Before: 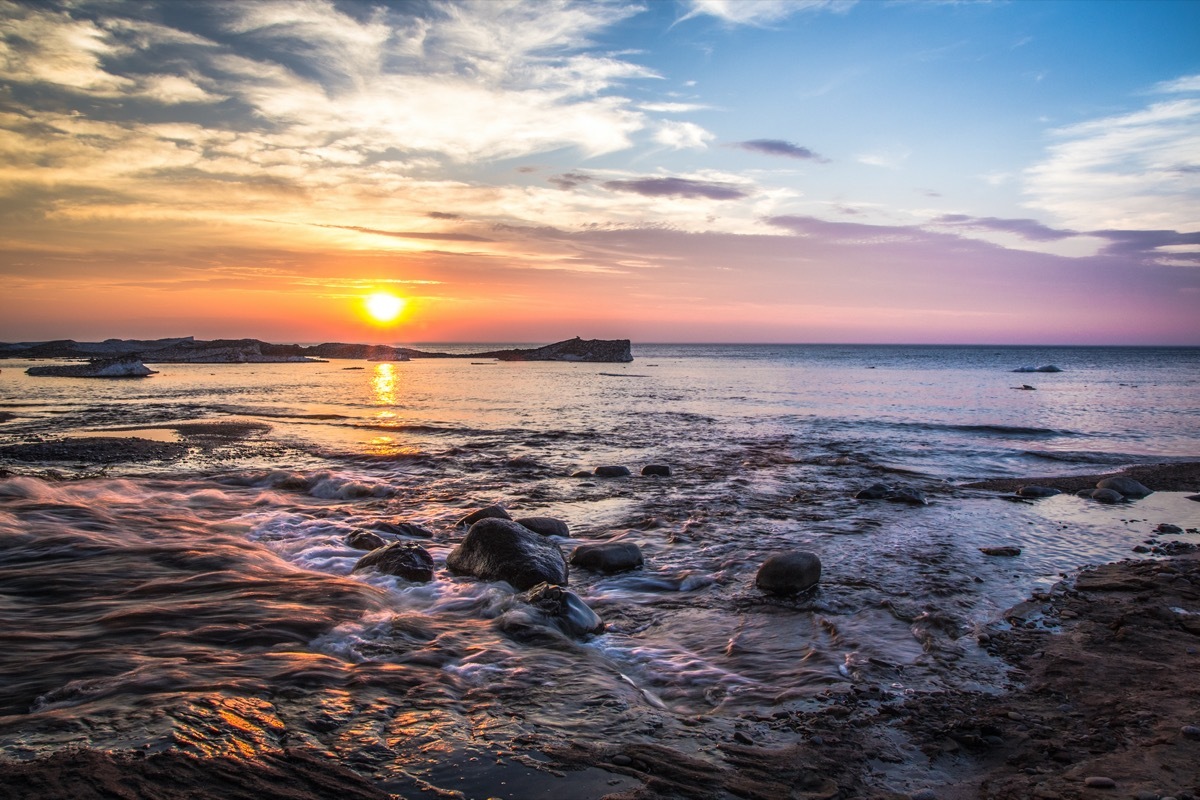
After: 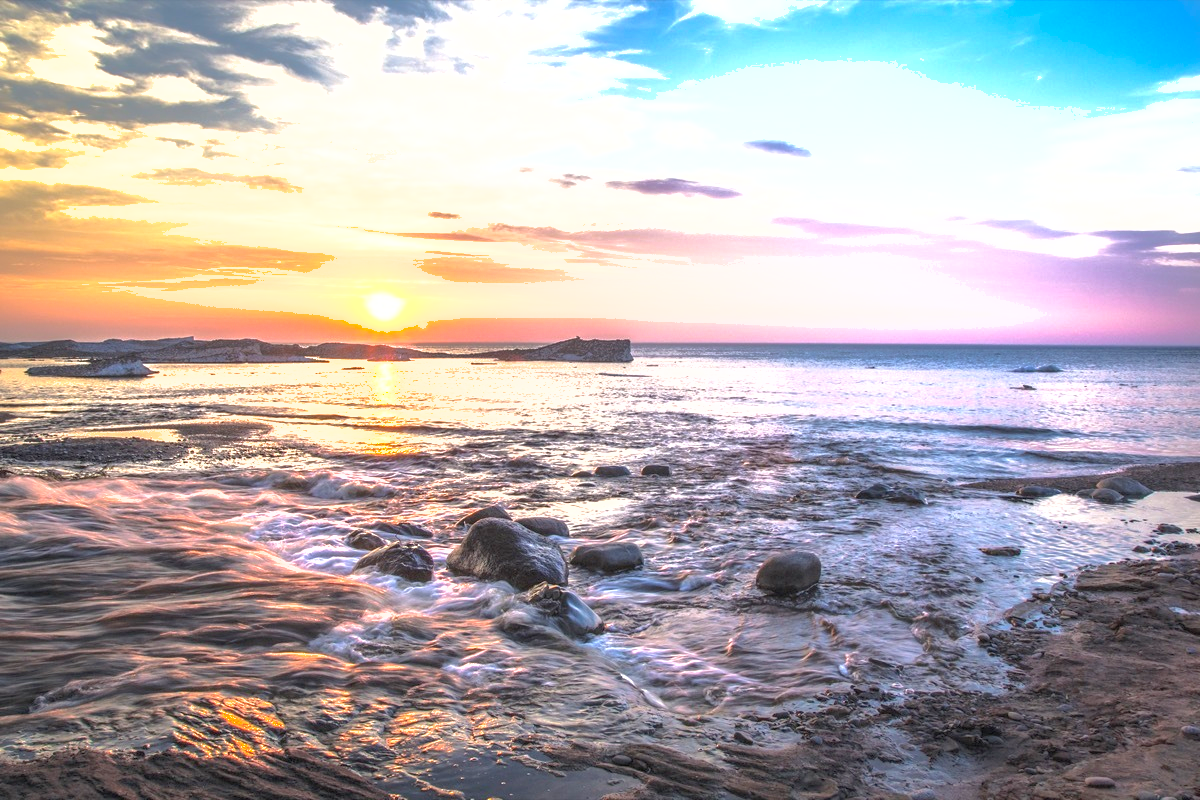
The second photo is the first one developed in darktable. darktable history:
exposure: black level correction 0, exposure 1.2 EV, compensate exposure bias true, compensate highlight preservation false
contrast brightness saturation: brightness 0.133
shadows and highlights: on, module defaults
